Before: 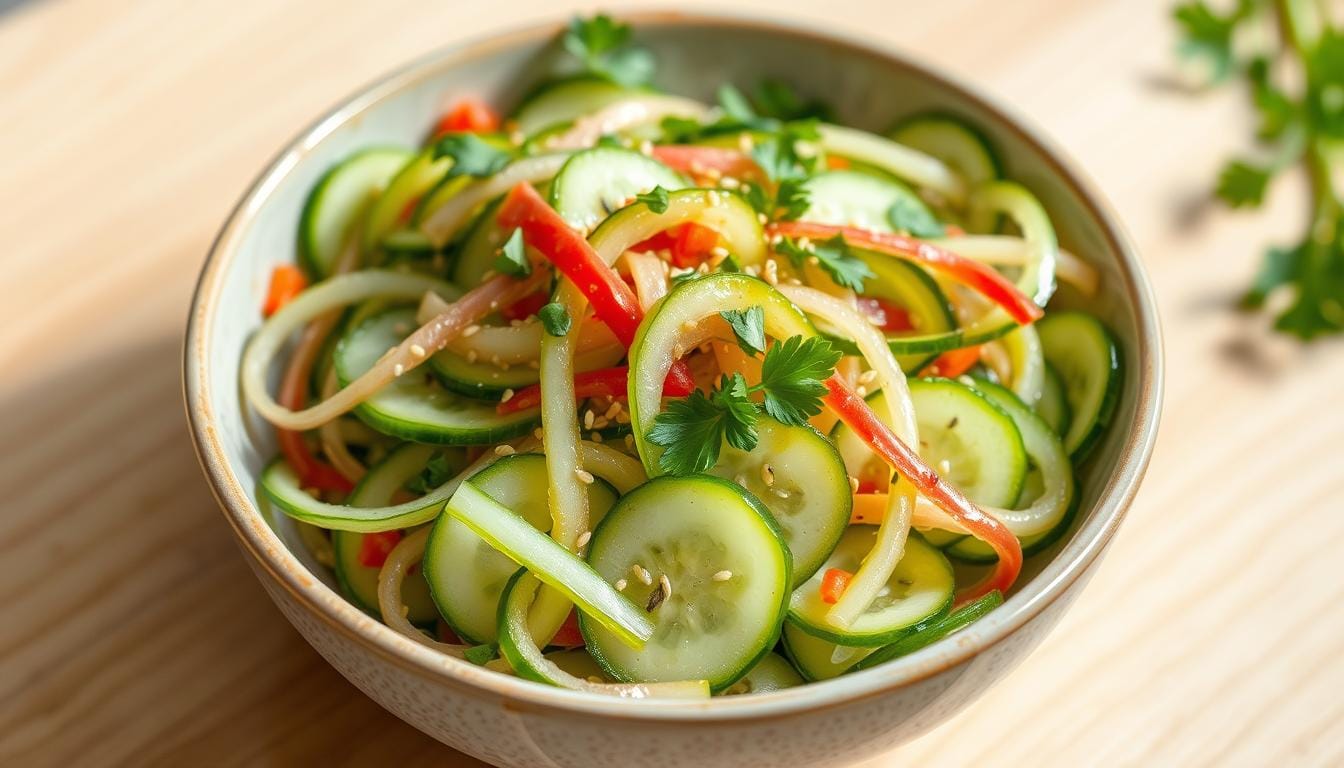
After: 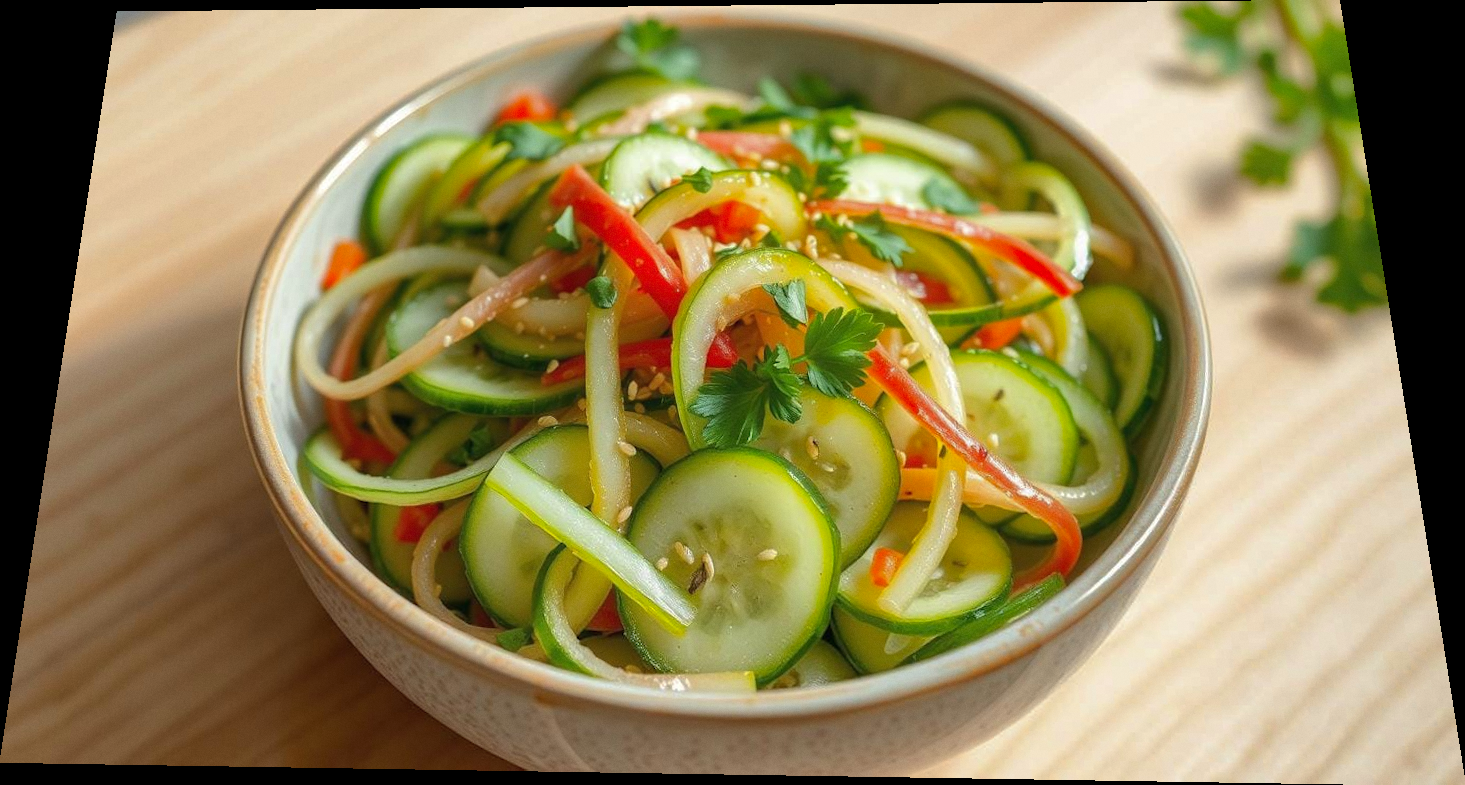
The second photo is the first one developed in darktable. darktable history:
rotate and perspective: rotation 0.128°, lens shift (vertical) -0.181, lens shift (horizontal) -0.044, shear 0.001, automatic cropping off
grain: coarseness 0.09 ISO, strength 10%
shadows and highlights: shadows 40, highlights -60
